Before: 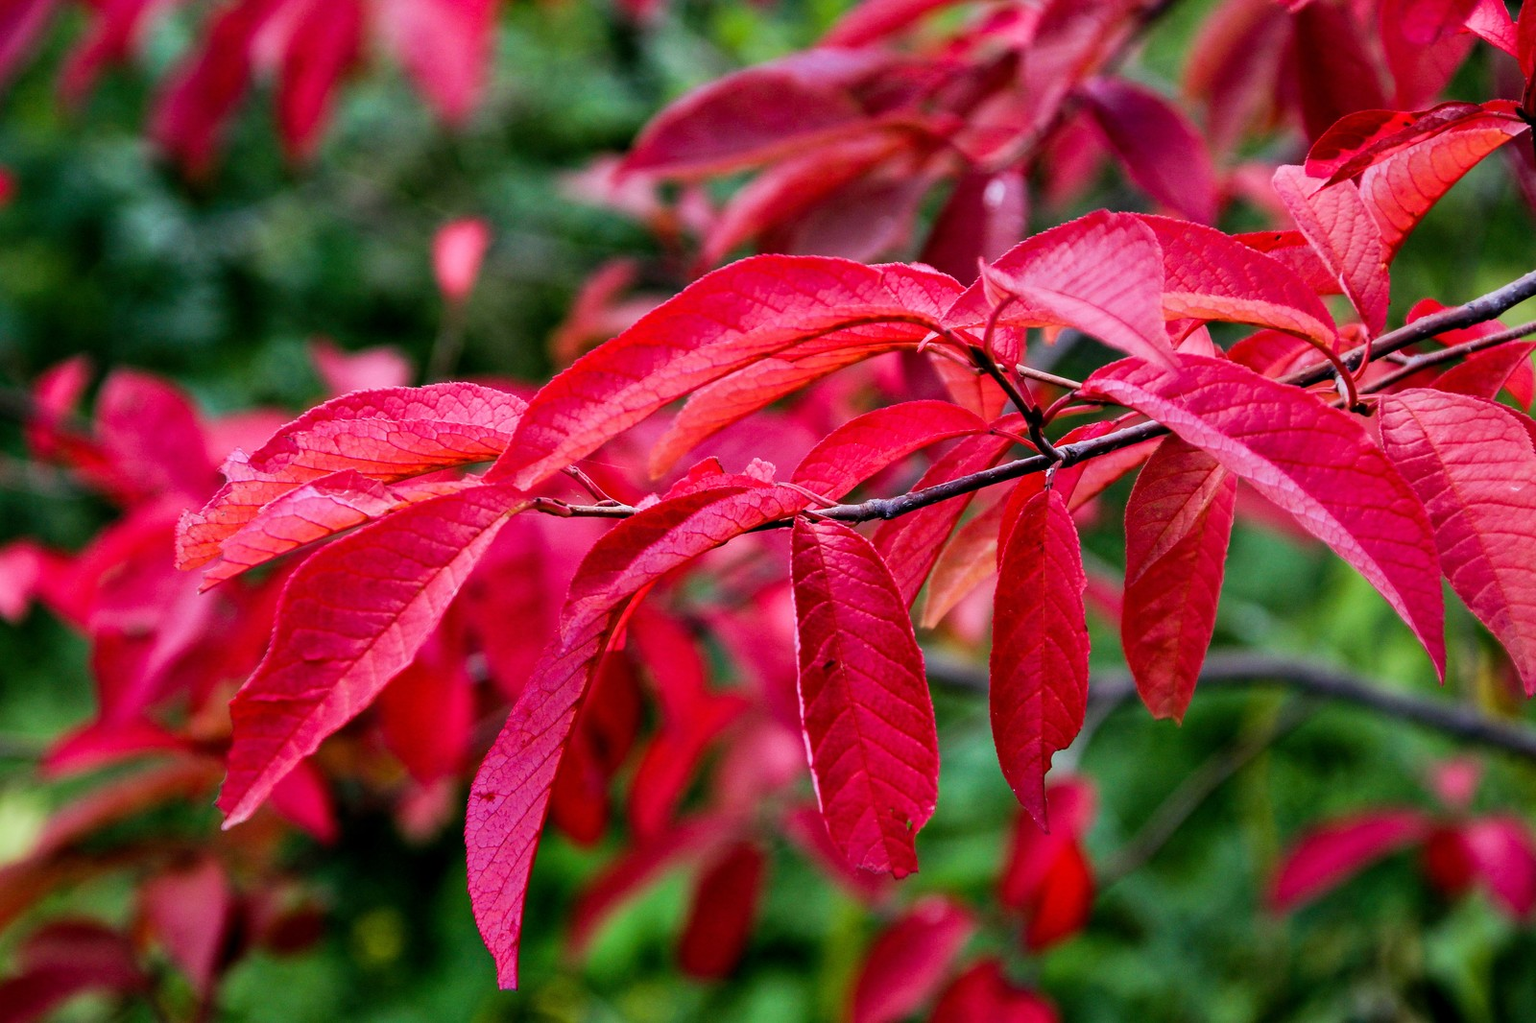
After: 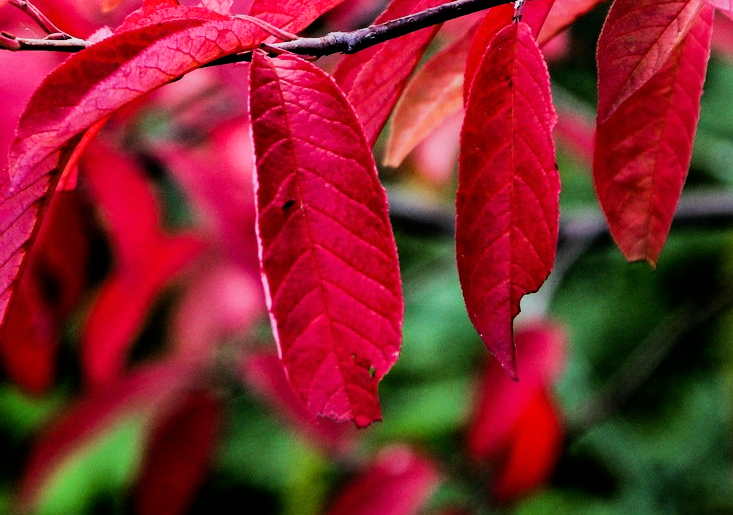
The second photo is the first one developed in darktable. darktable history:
crop: left 35.976%, top 45.819%, right 18.162%, bottom 5.807%
filmic rgb: black relative exposure -5 EV, hardness 2.88, contrast 1.3, highlights saturation mix -30%
tone equalizer: -8 EV -0.417 EV, -7 EV -0.389 EV, -6 EV -0.333 EV, -5 EV -0.222 EV, -3 EV 0.222 EV, -2 EV 0.333 EV, -1 EV 0.389 EV, +0 EV 0.417 EV, edges refinement/feathering 500, mask exposure compensation -1.57 EV, preserve details no
